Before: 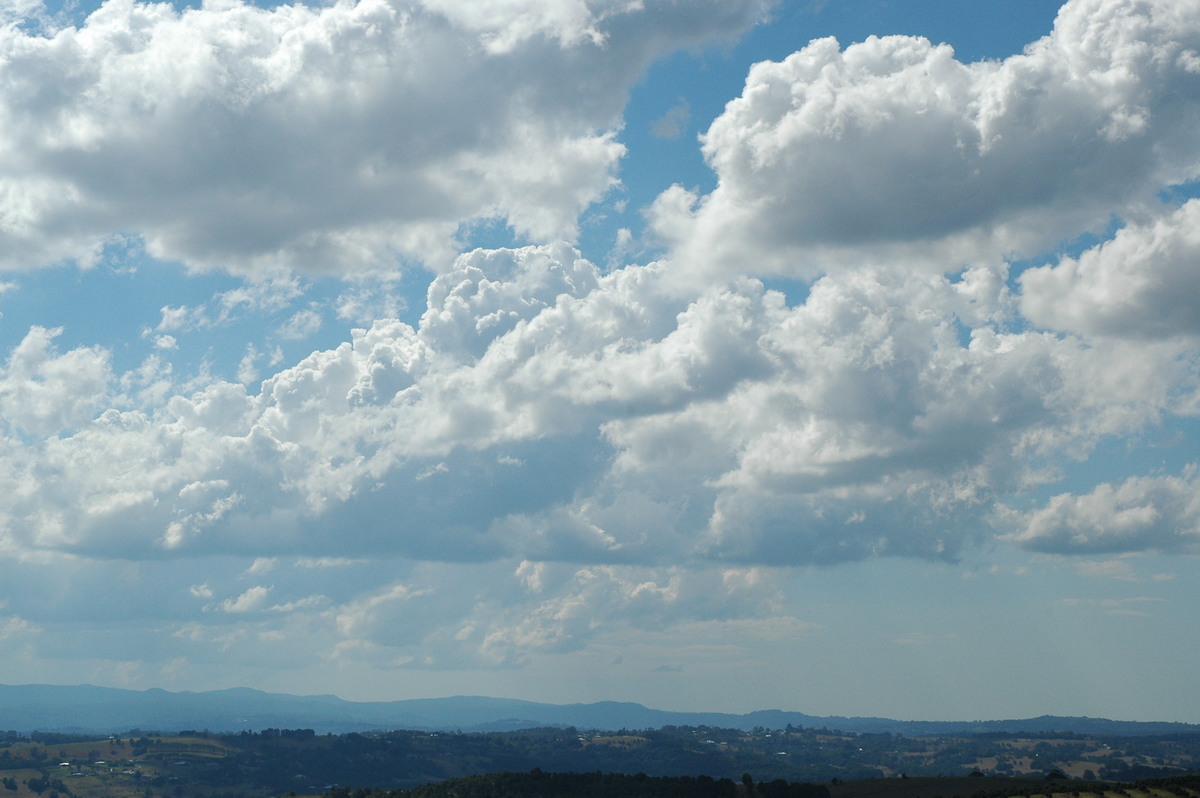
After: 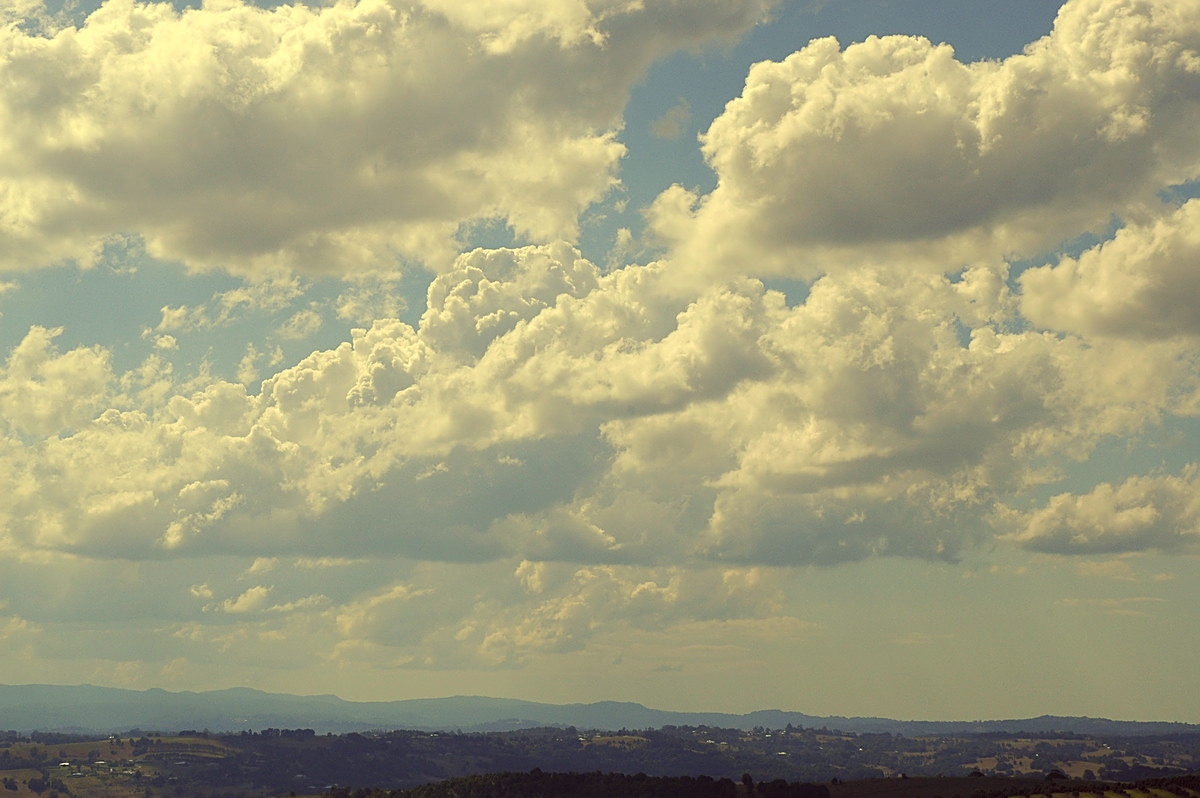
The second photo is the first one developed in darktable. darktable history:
color correction: highlights a* -0.371, highlights b* 39.62, shadows a* 9.54, shadows b* -0.831
sharpen: on, module defaults
